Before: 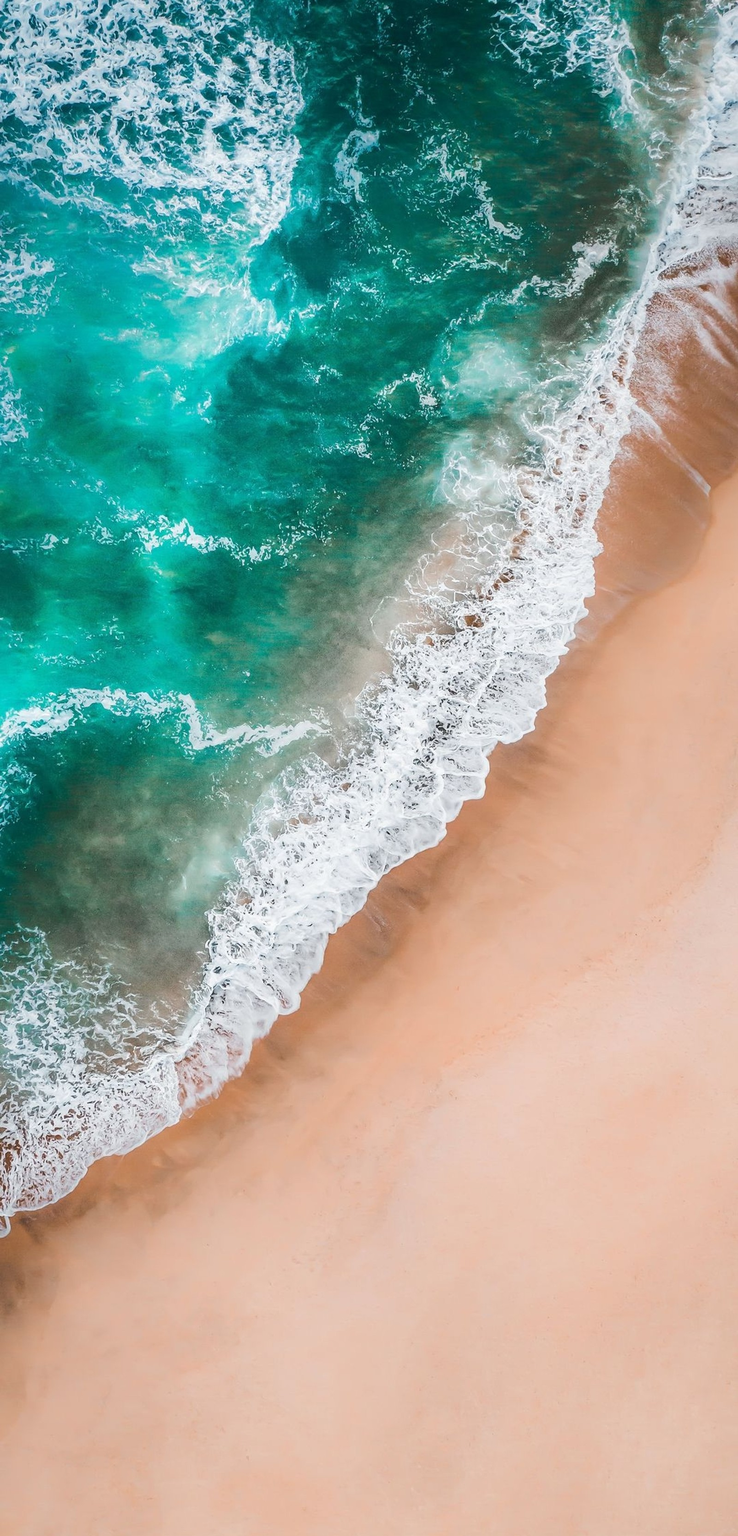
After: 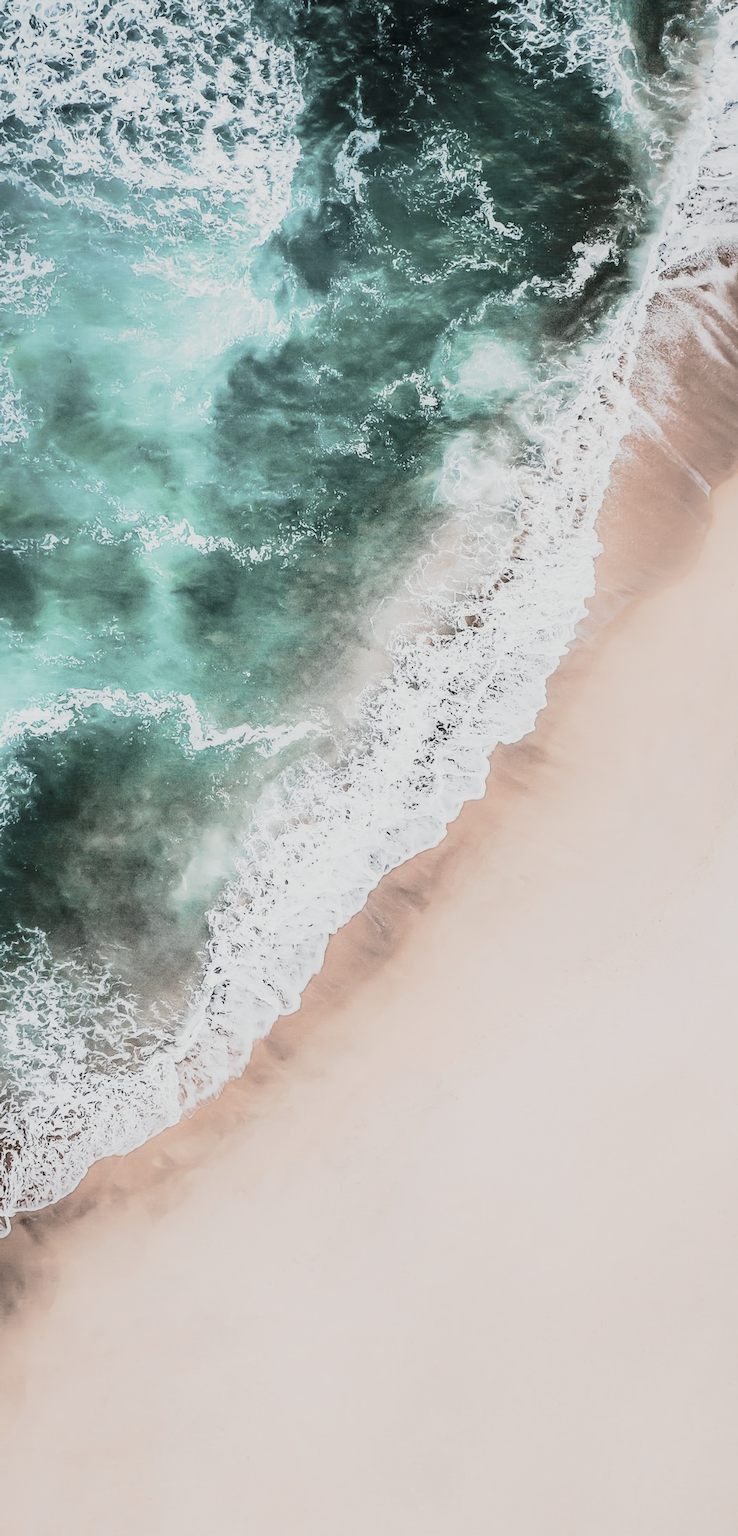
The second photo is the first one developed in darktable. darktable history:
tone curve: curves: ch0 [(0, 0.006) (0.037, 0.022) (0.123, 0.105) (0.19, 0.173) (0.277, 0.279) (0.474, 0.517) (0.597, 0.662) (0.687, 0.774) (0.855, 0.891) (1, 0.982)]; ch1 [(0, 0) (0.243, 0.245) (0.422, 0.415) (0.493, 0.495) (0.508, 0.503) (0.544, 0.552) (0.557, 0.582) (0.626, 0.672) (0.694, 0.732) (1, 1)]; ch2 [(0, 0) (0.249, 0.216) (0.356, 0.329) (0.424, 0.442) (0.476, 0.483) (0.498, 0.5) (0.517, 0.519) (0.532, 0.539) (0.562, 0.596) (0.614, 0.662) (0.706, 0.757) (0.808, 0.809) (0.991, 0.968)], preserve colors none
filmic rgb: black relative exposure -5.13 EV, white relative exposure 3.98 EV, hardness 2.88, contrast 1.194, highlights saturation mix -28.96%, color science v5 (2021), iterations of high-quality reconstruction 0, contrast in shadows safe, contrast in highlights safe
